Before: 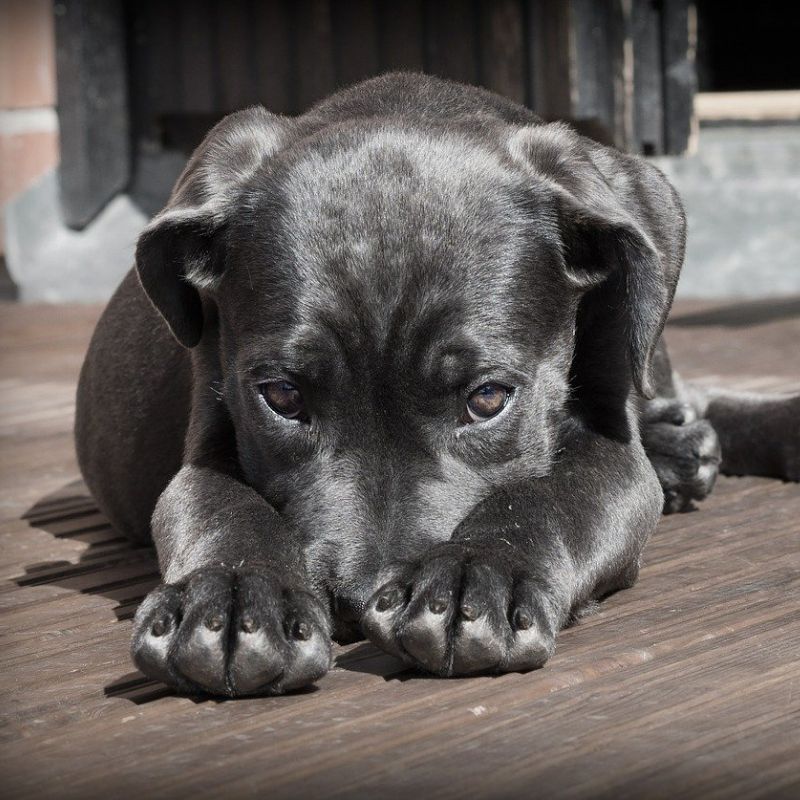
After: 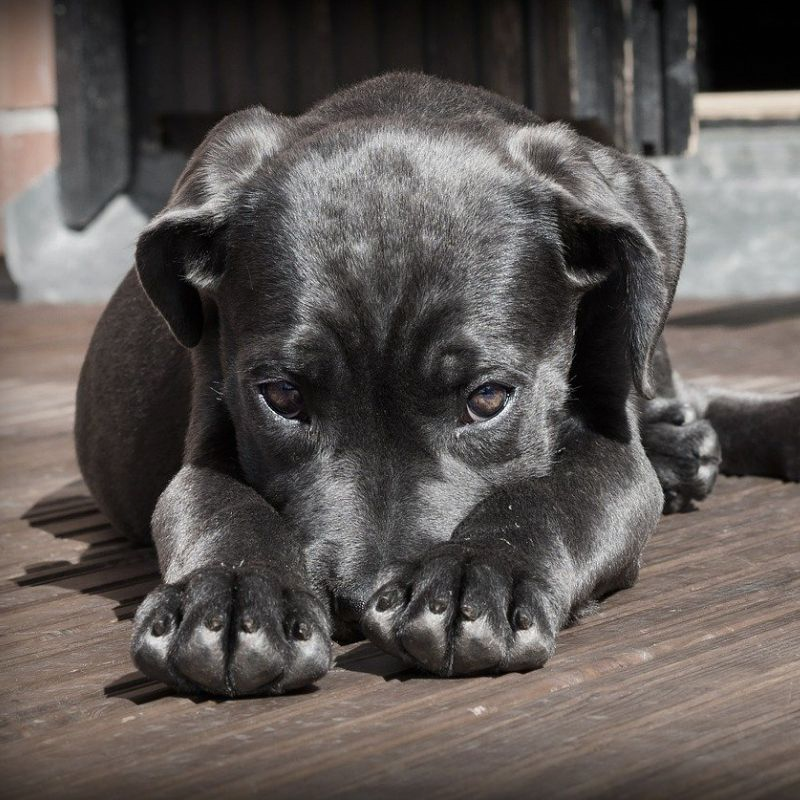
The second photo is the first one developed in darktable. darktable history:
contrast brightness saturation: contrast 0.03, brightness -0.04
